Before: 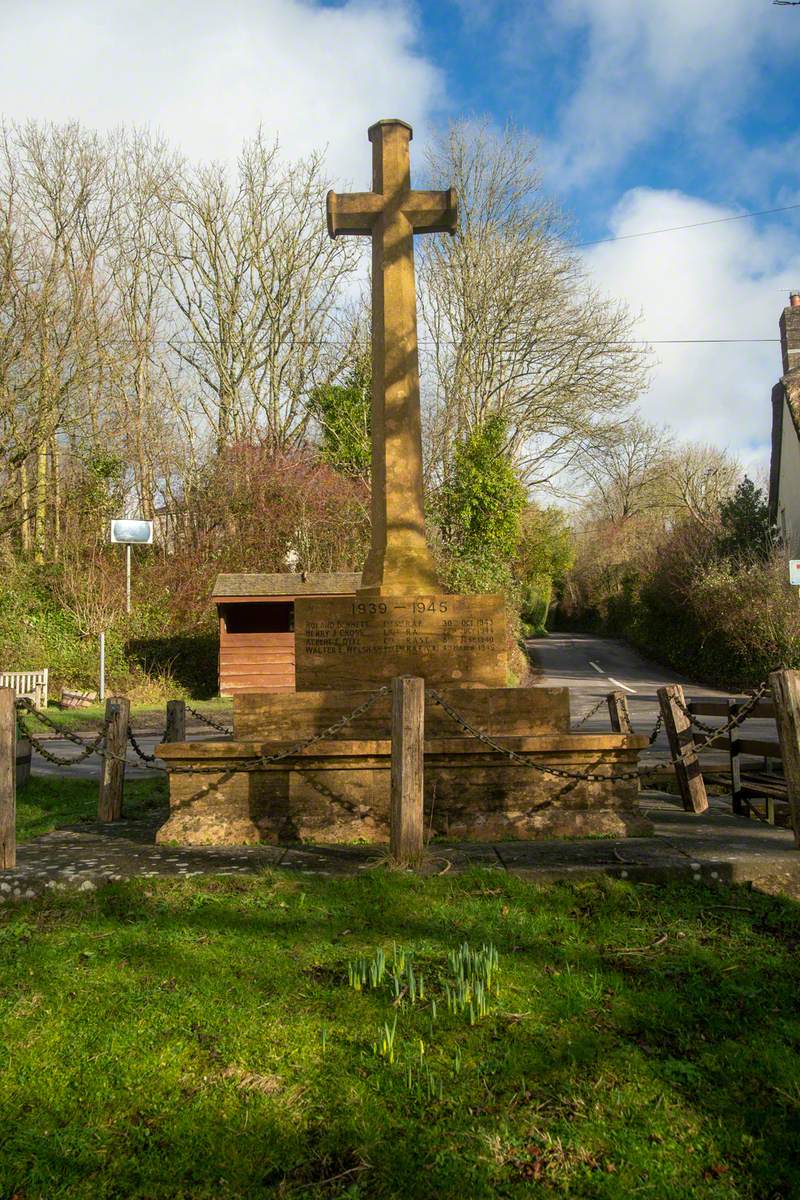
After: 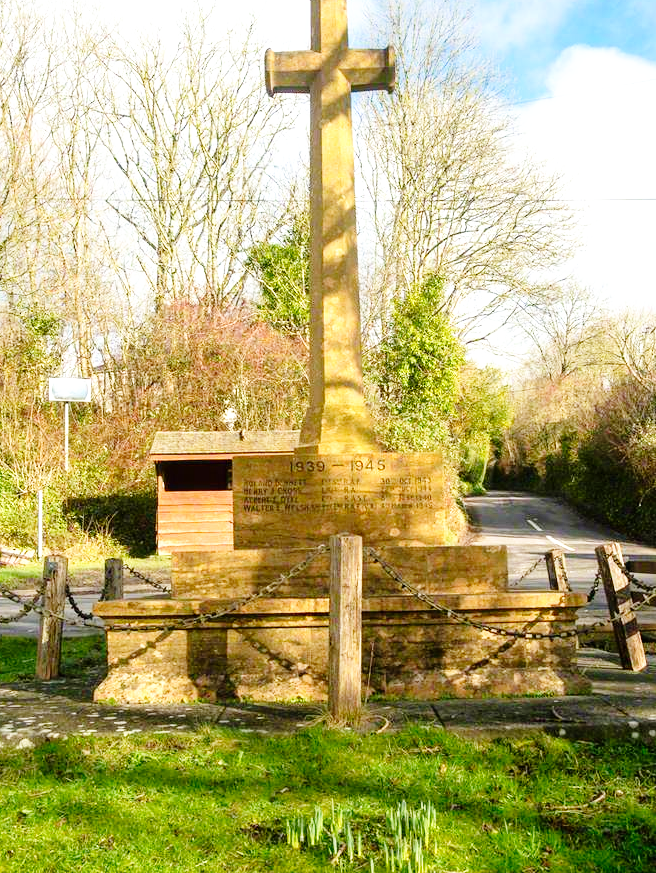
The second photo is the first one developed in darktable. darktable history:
crop: left 7.856%, top 11.836%, right 10.12%, bottom 15.387%
base curve: curves: ch0 [(0, 0) (0.008, 0.007) (0.022, 0.029) (0.048, 0.089) (0.092, 0.197) (0.191, 0.399) (0.275, 0.534) (0.357, 0.65) (0.477, 0.78) (0.542, 0.833) (0.799, 0.973) (1, 1)], preserve colors none
exposure: exposure 0.648 EV, compensate highlight preservation false
